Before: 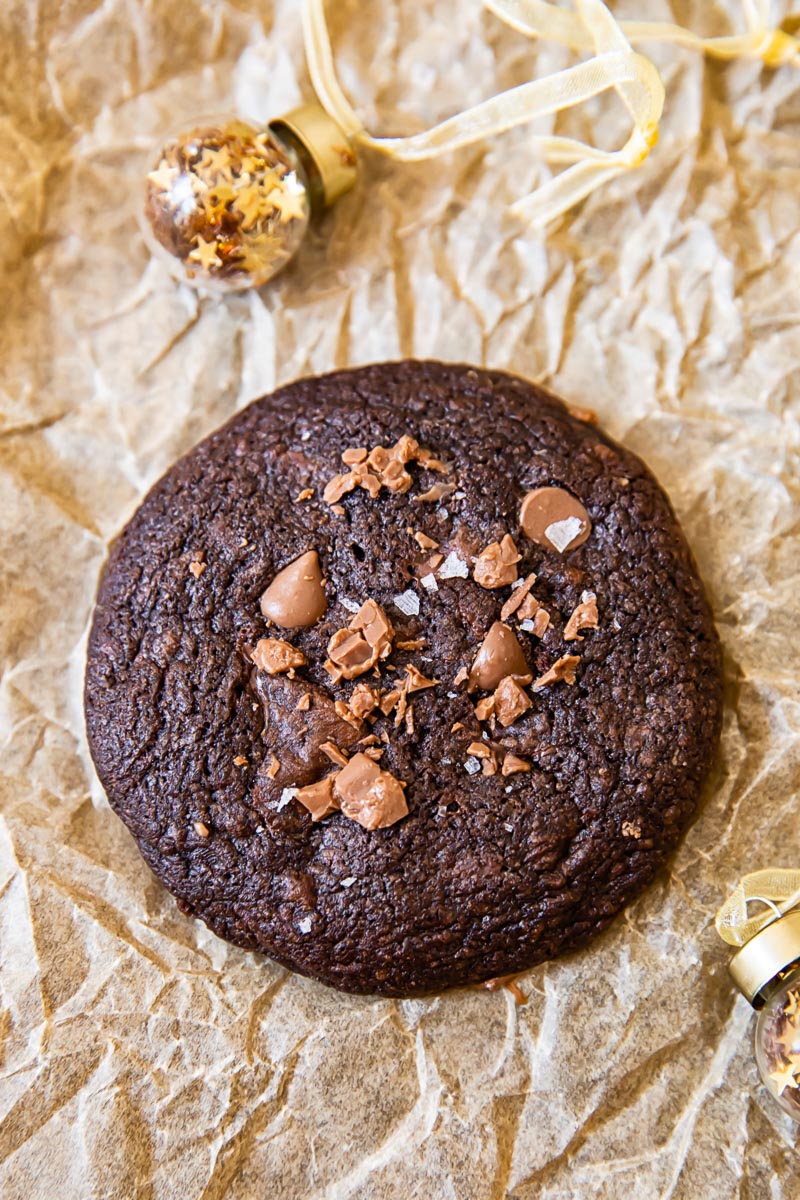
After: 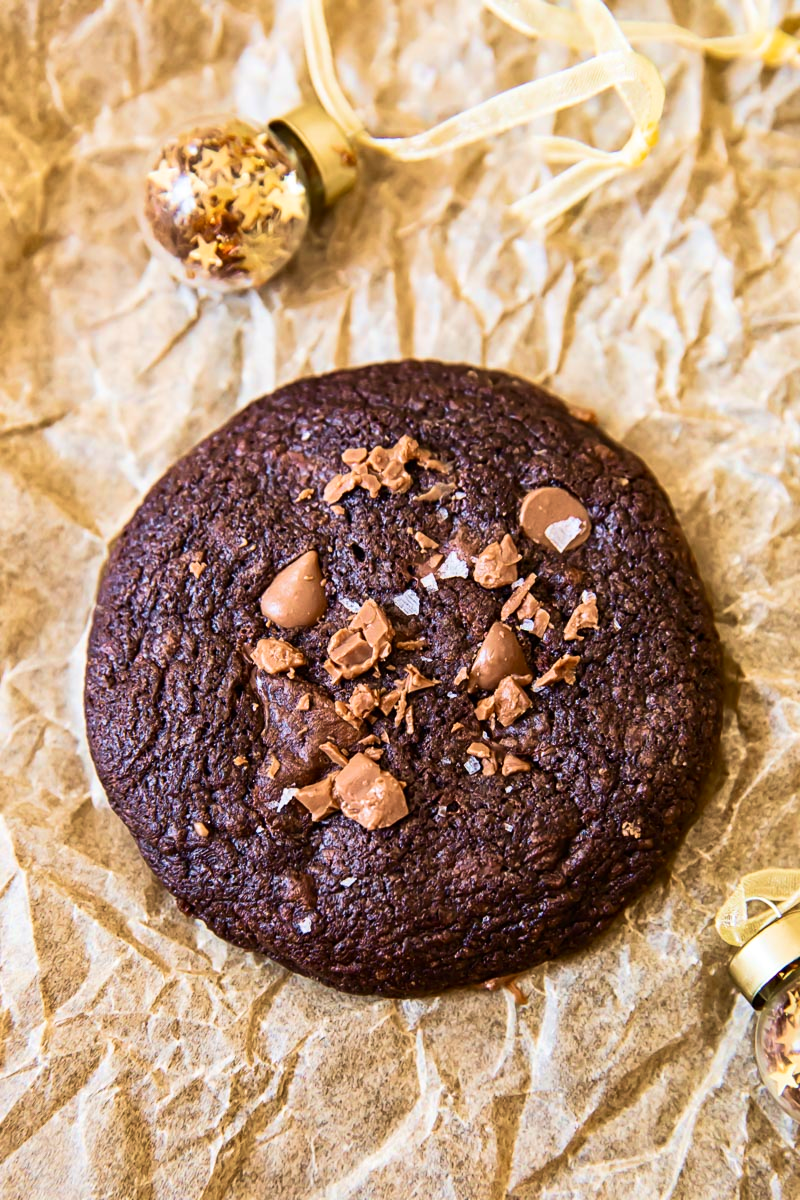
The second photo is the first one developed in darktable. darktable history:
contrast brightness saturation: contrast 0.139
tone equalizer: edges refinement/feathering 500, mask exposure compensation -1.57 EV, preserve details guided filter
velvia: strength 44.47%
